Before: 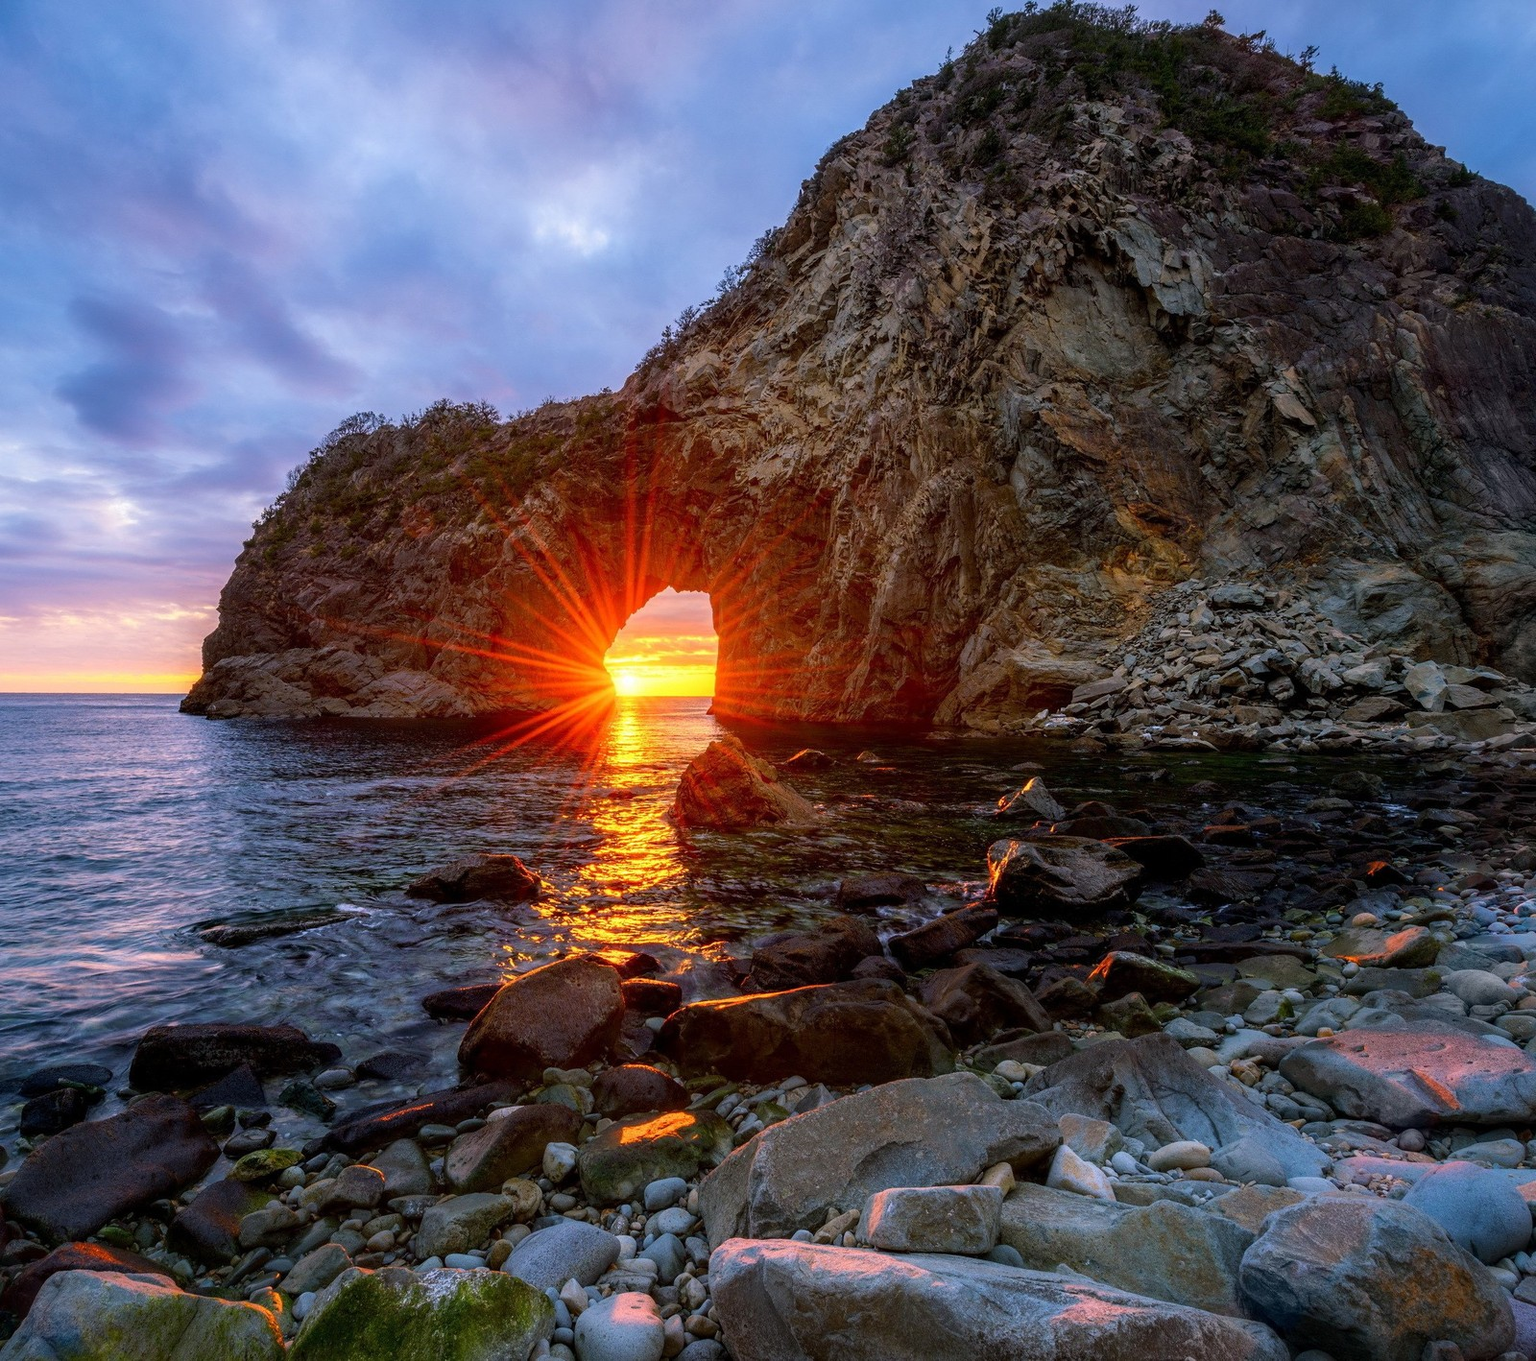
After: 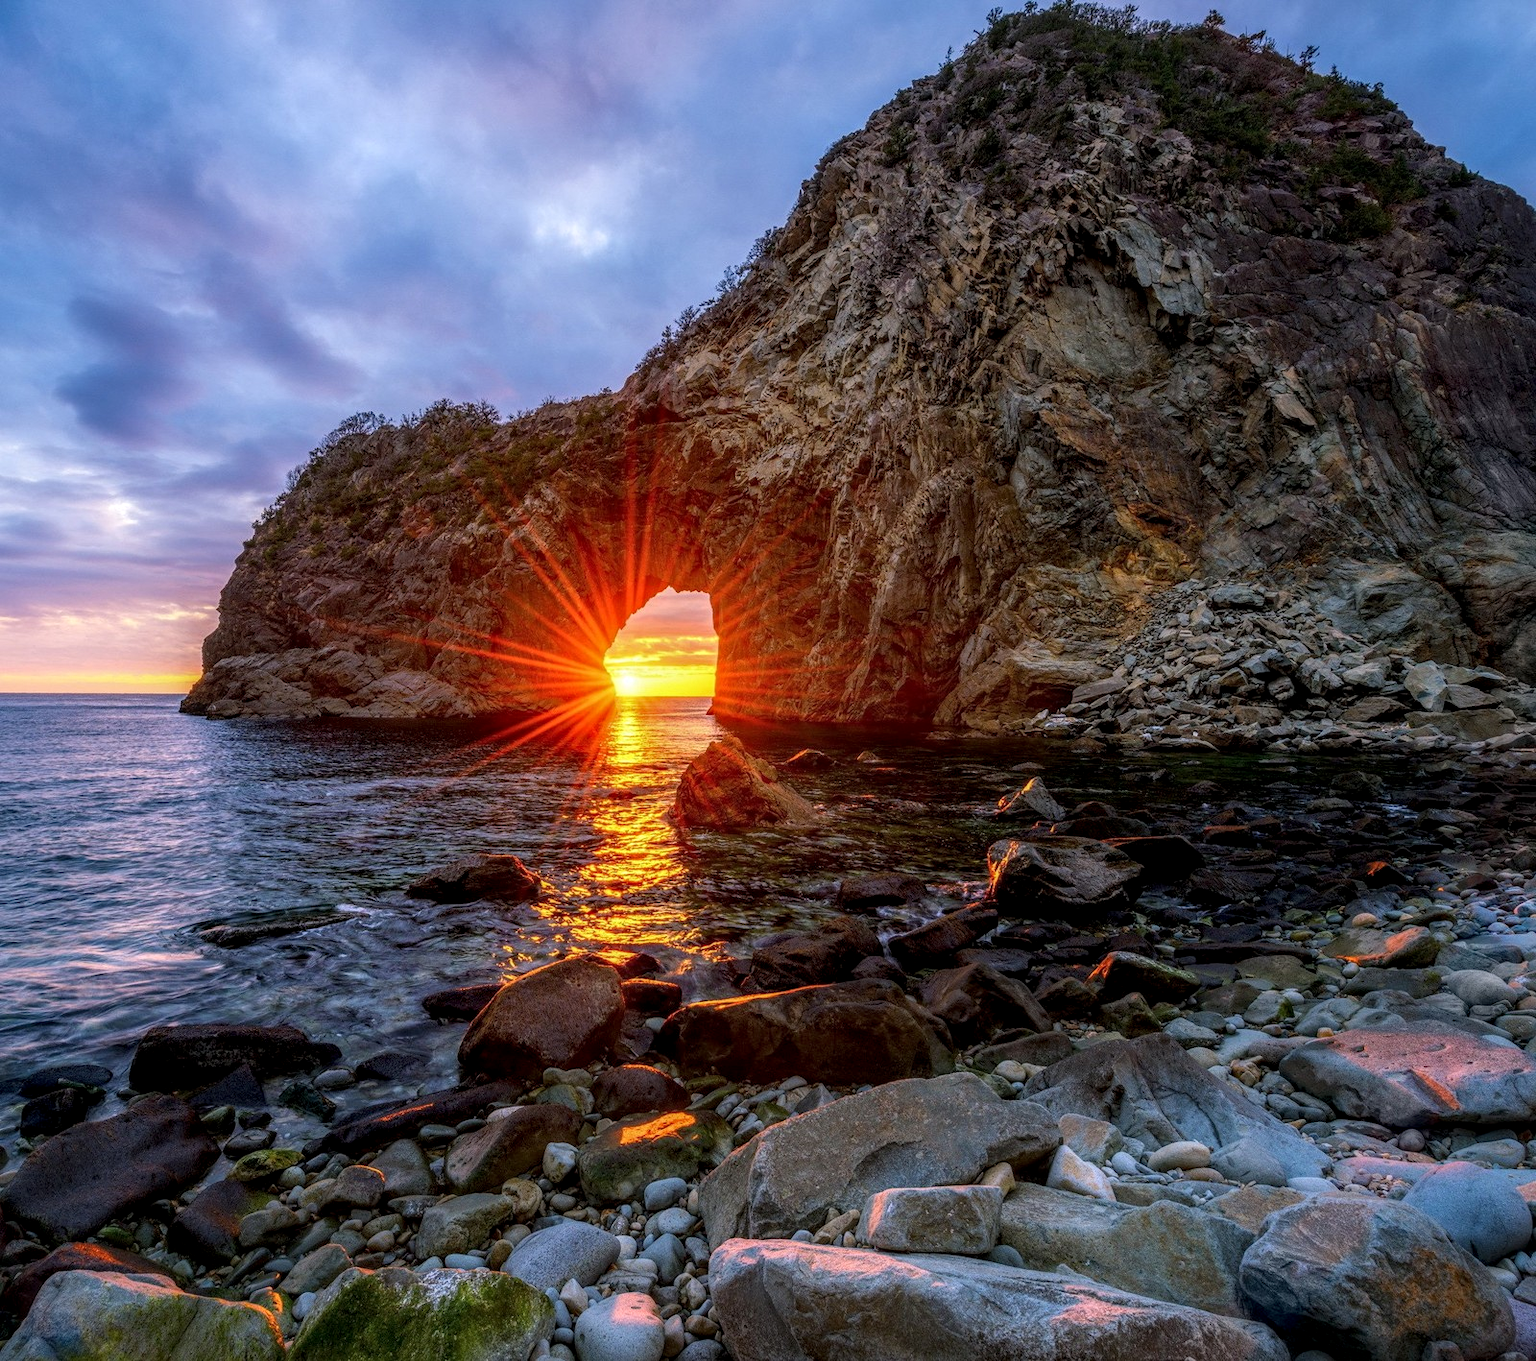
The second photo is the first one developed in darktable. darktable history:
local contrast: highlights 1%, shadows 6%, detail 134%
